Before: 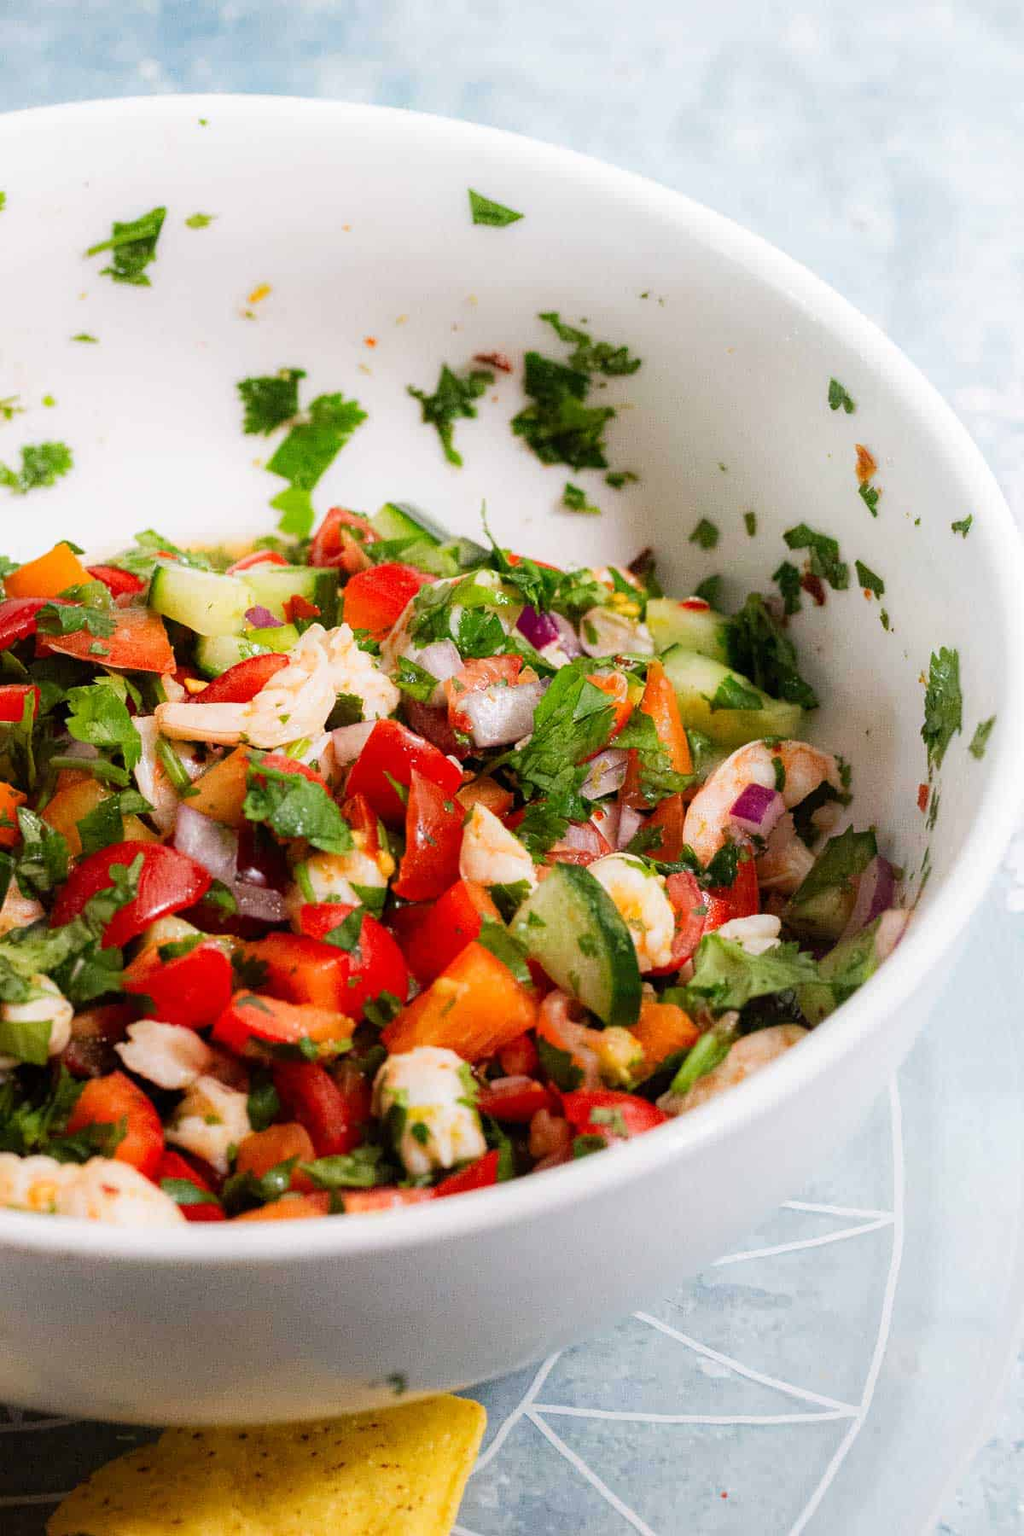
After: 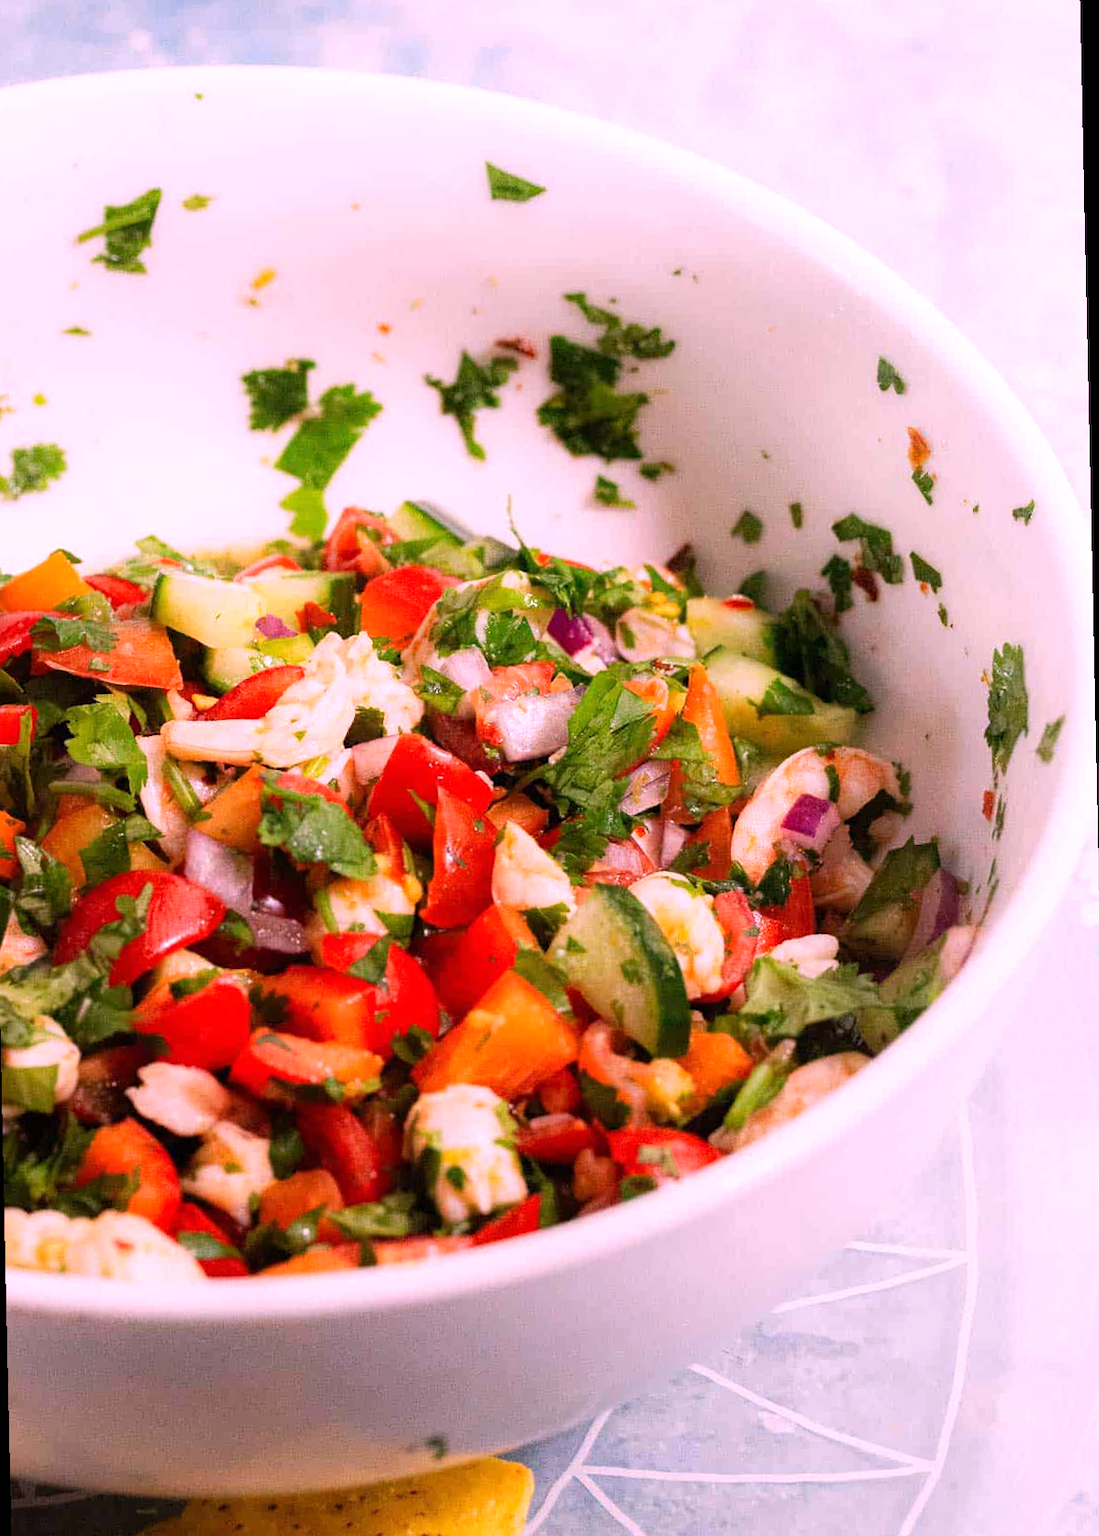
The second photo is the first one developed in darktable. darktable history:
rotate and perspective: rotation -1.24°, automatic cropping off
white balance: red 1.188, blue 1.11
crop: left 1.964%, top 3.251%, right 1.122%, bottom 4.933%
